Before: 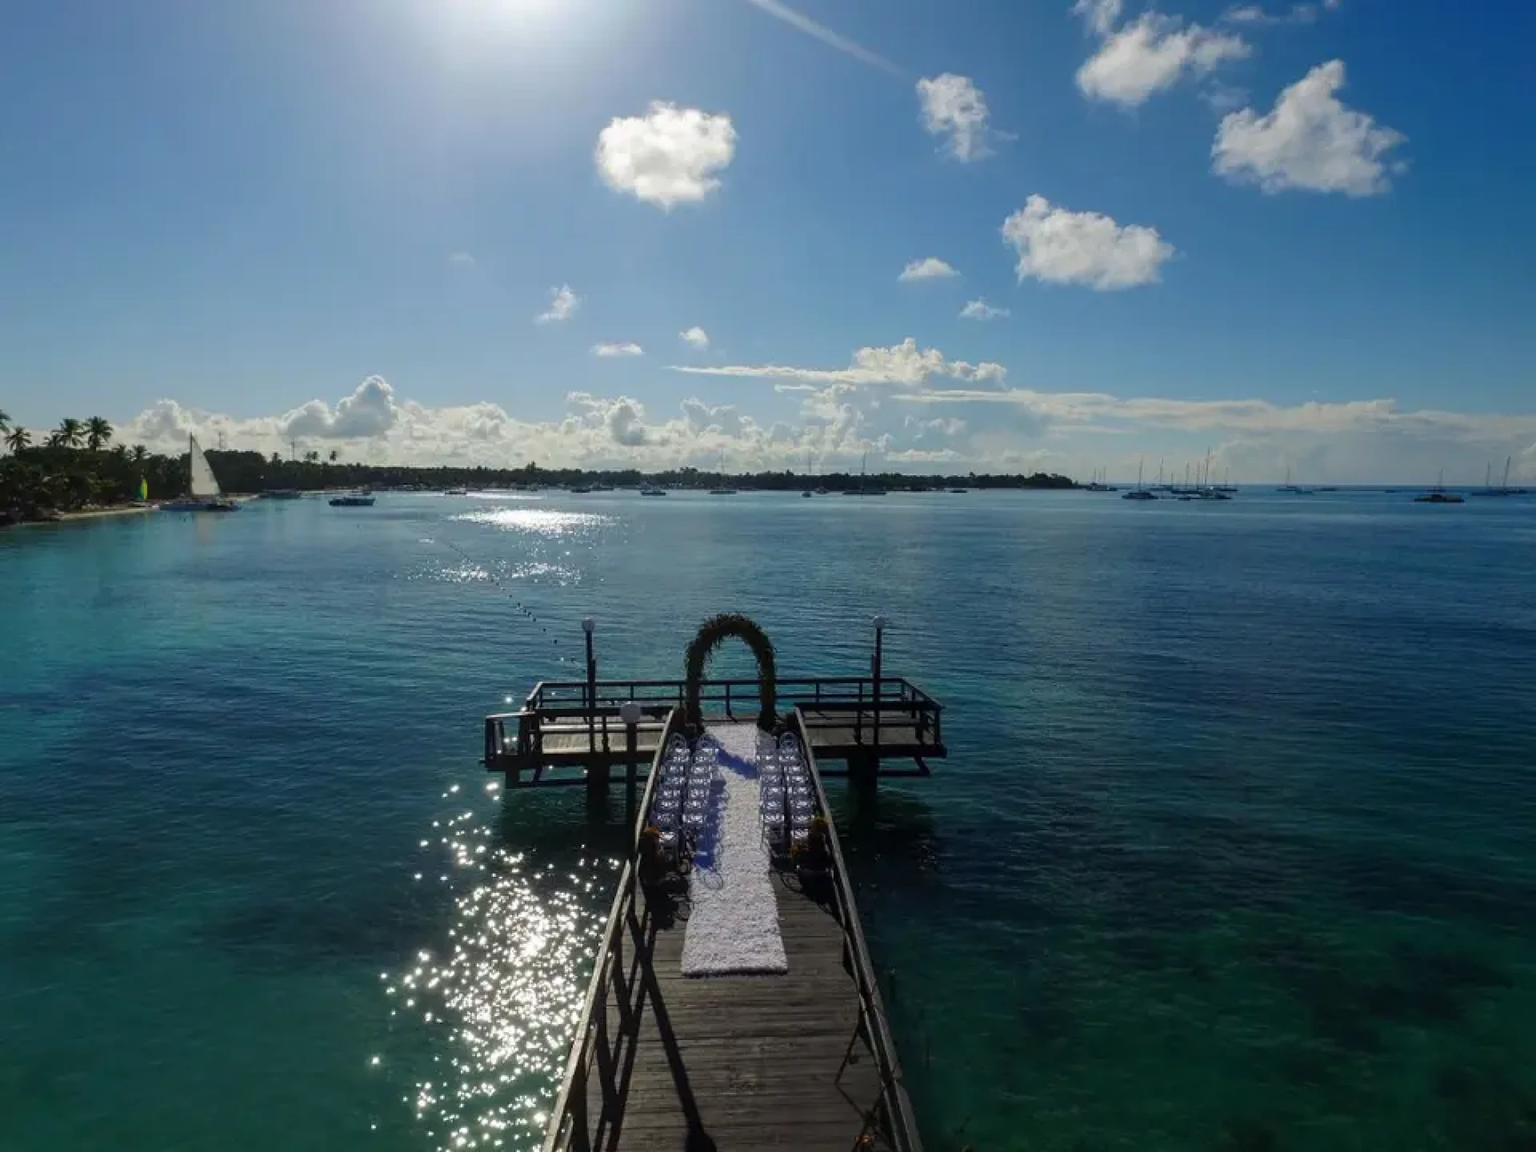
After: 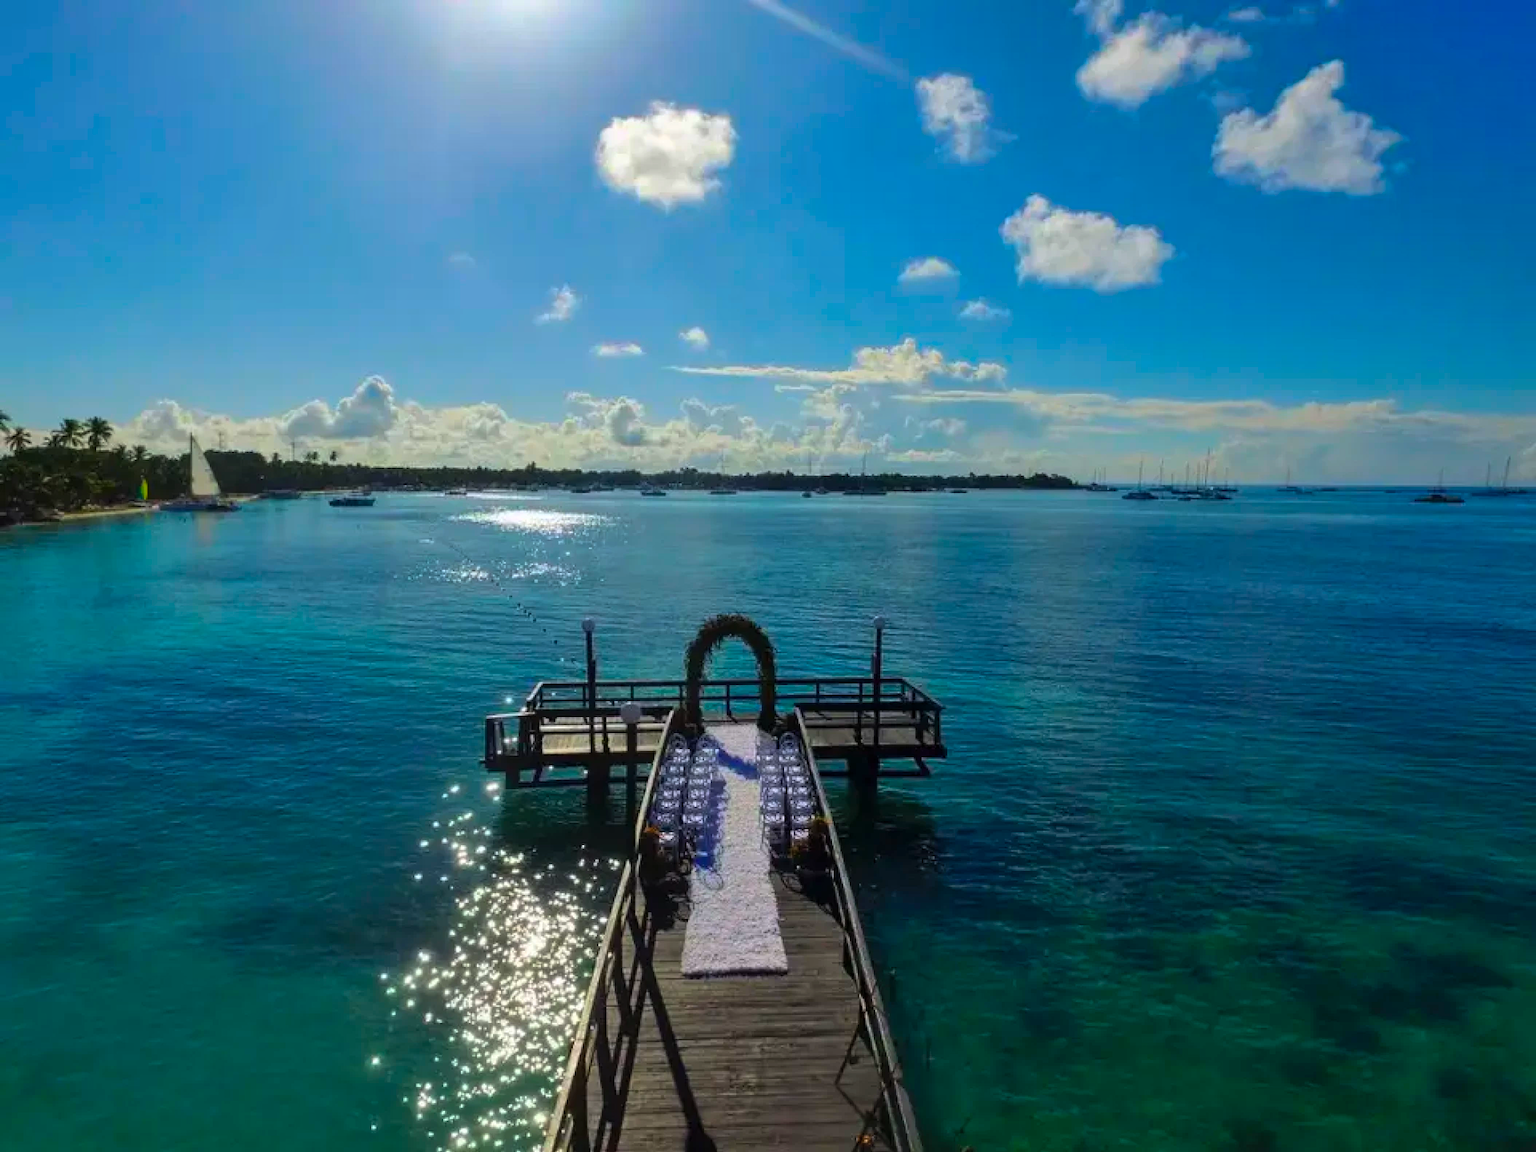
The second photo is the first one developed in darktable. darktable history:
shadows and highlights: low approximation 0.01, soften with gaussian
color balance rgb: power › hue 74.57°, linear chroma grading › global chroma 2.128%, linear chroma grading › mid-tones -1.123%, perceptual saturation grading › global saturation 61.636%, perceptual saturation grading › highlights 20.339%, perceptual saturation grading › shadows -49.583%, global vibrance 33.023%
